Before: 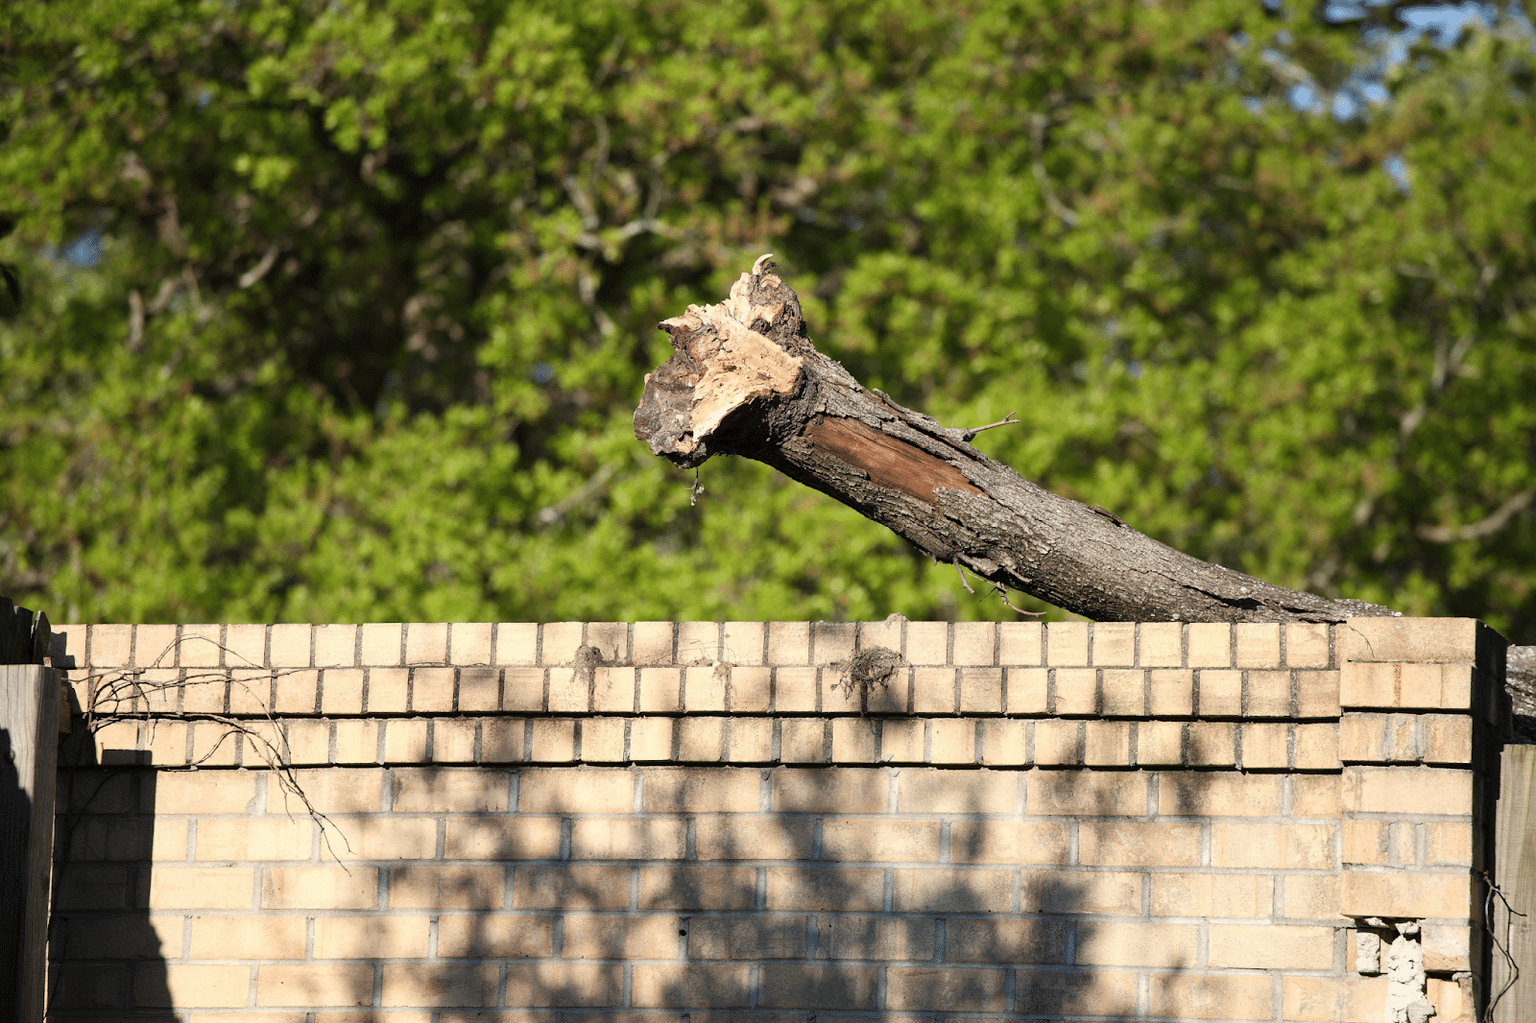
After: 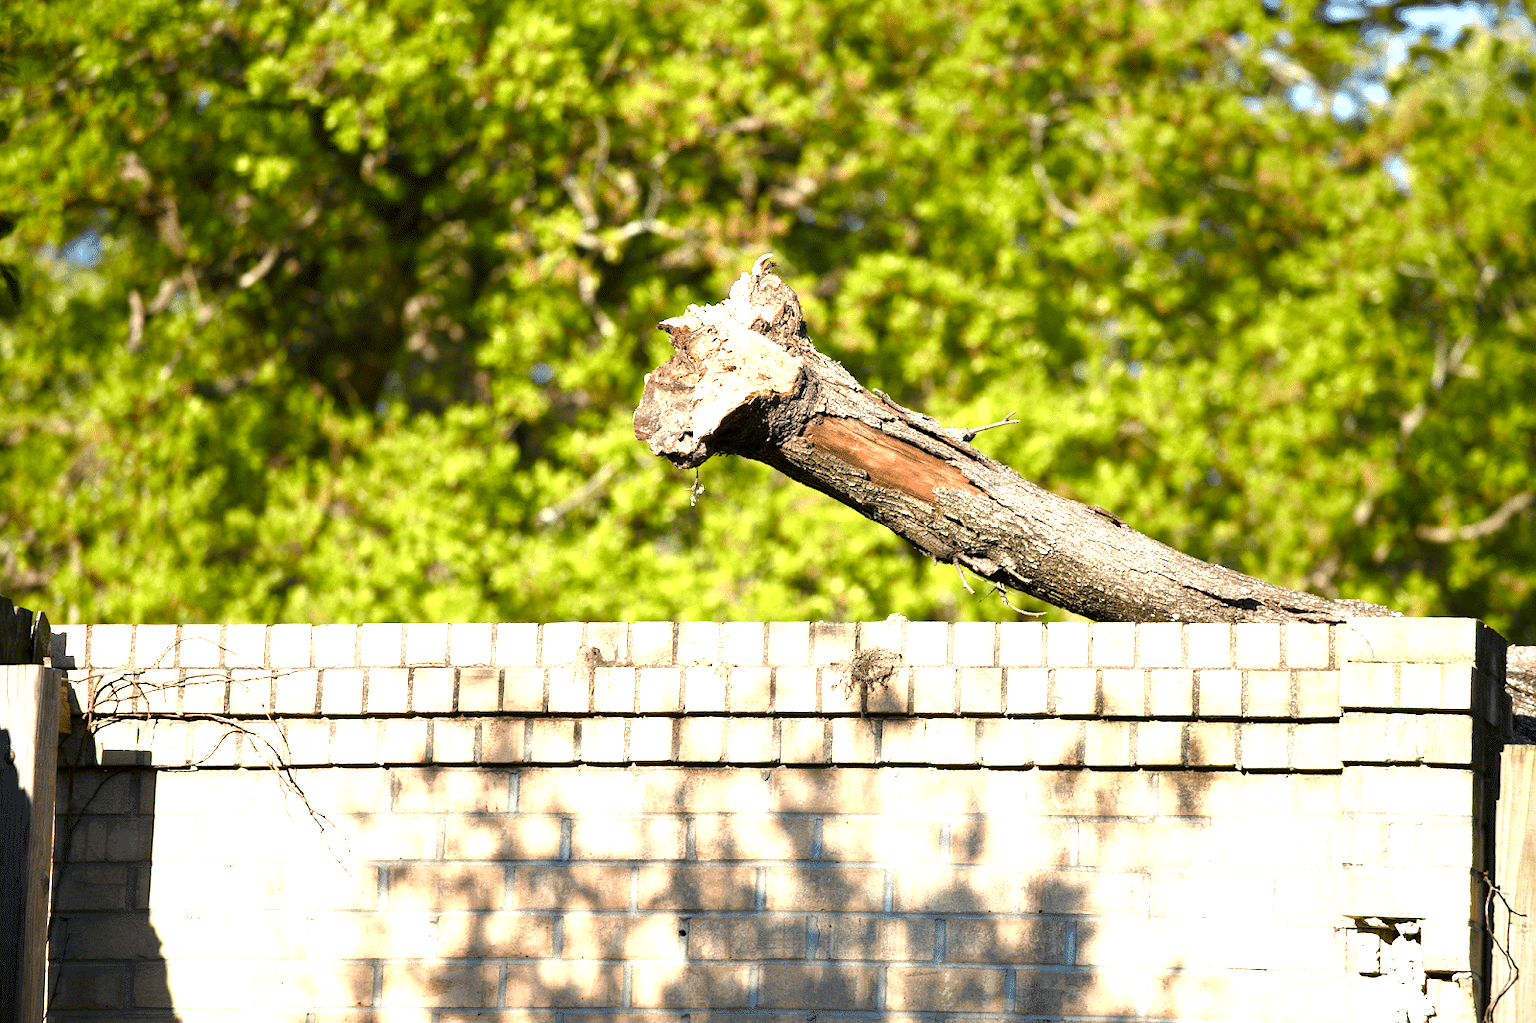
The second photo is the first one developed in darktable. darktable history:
color balance rgb: shadows lift › chroma 1%, shadows lift › hue 240.84°, highlights gain › chroma 2%, highlights gain › hue 73.2°, global offset › luminance -0.5%, perceptual saturation grading › global saturation 20%, perceptual saturation grading › highlights -25%, perceptual saturation grading › shadows 50%, global vibrance 15%
exposure: black level correction 0, exposure 1.379 EV, compensate exposure bias true, compensate highlight preservation false
